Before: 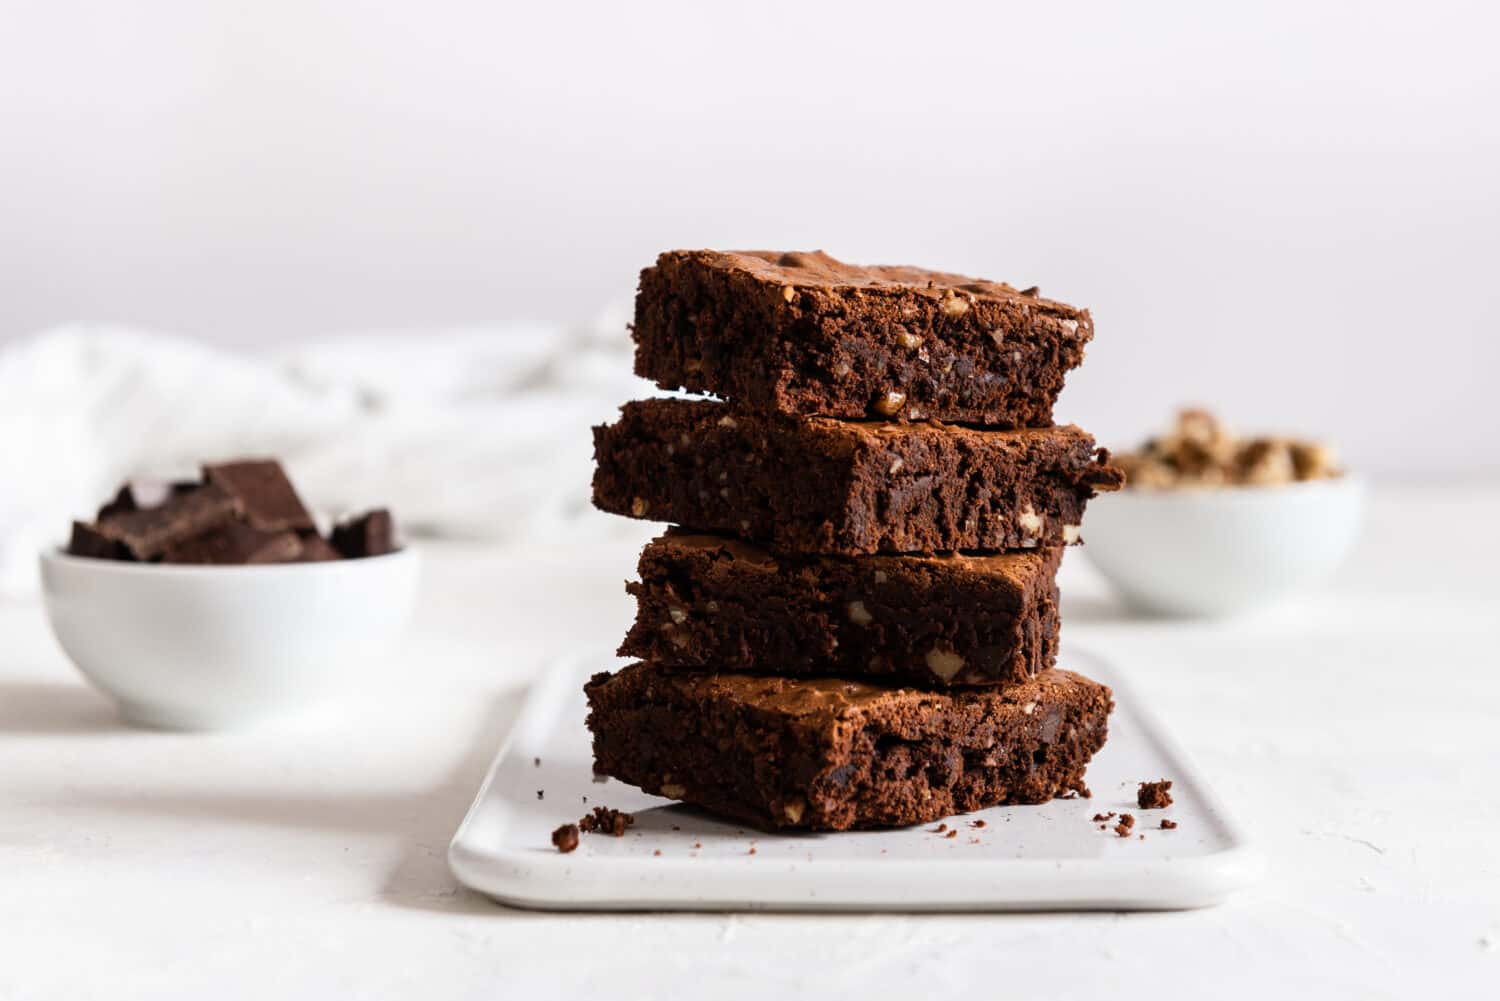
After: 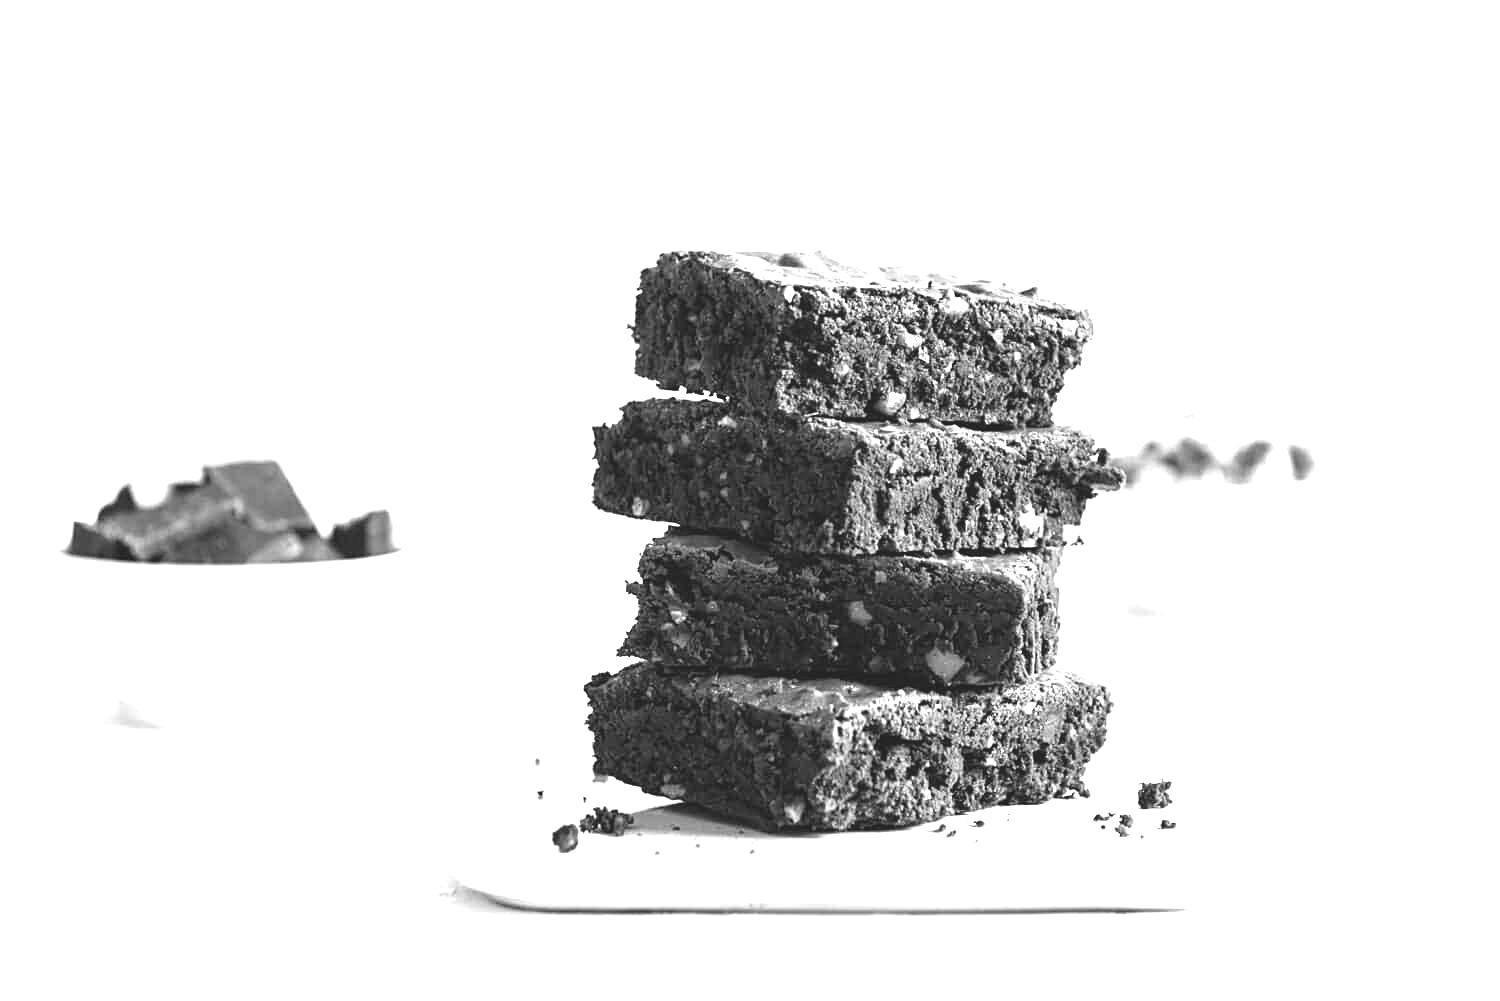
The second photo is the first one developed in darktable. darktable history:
exposure: black level correction 0, exposure 1.379 EV, compensate exposure bias true, compensate highlight preservation false
monochrome: size 1
colorize: saturation 60%, source mix 100%
sharpen: on, module defaults
color balance rgb: perceptual saturation grading › global saturation 25%, global vibrance 20%
